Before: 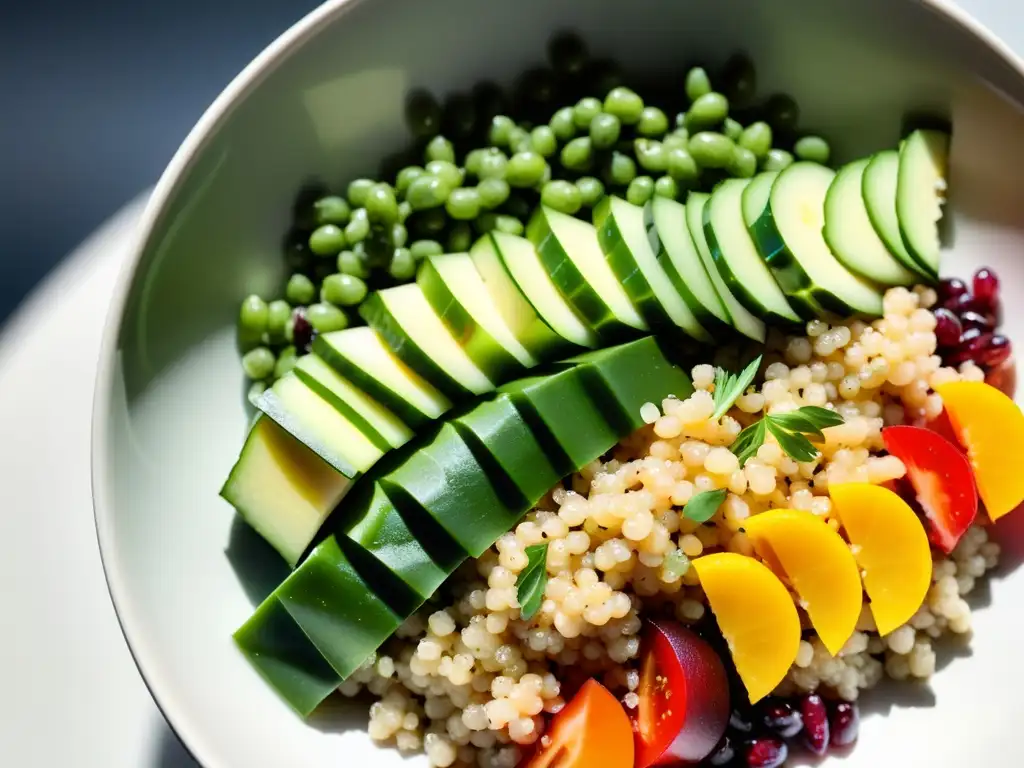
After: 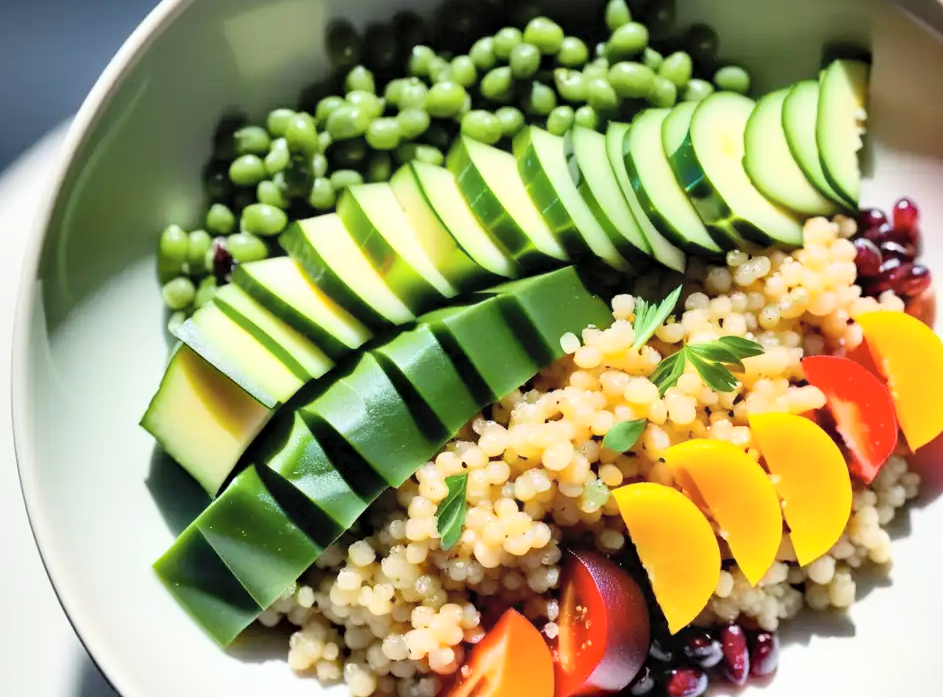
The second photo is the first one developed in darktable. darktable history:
contrast brightness saturation: contrast 0.135, brightness 0.219
haze removal: compatibility mode true, adaptive false
crop and rotate: left 7.866%, top 9.117%
